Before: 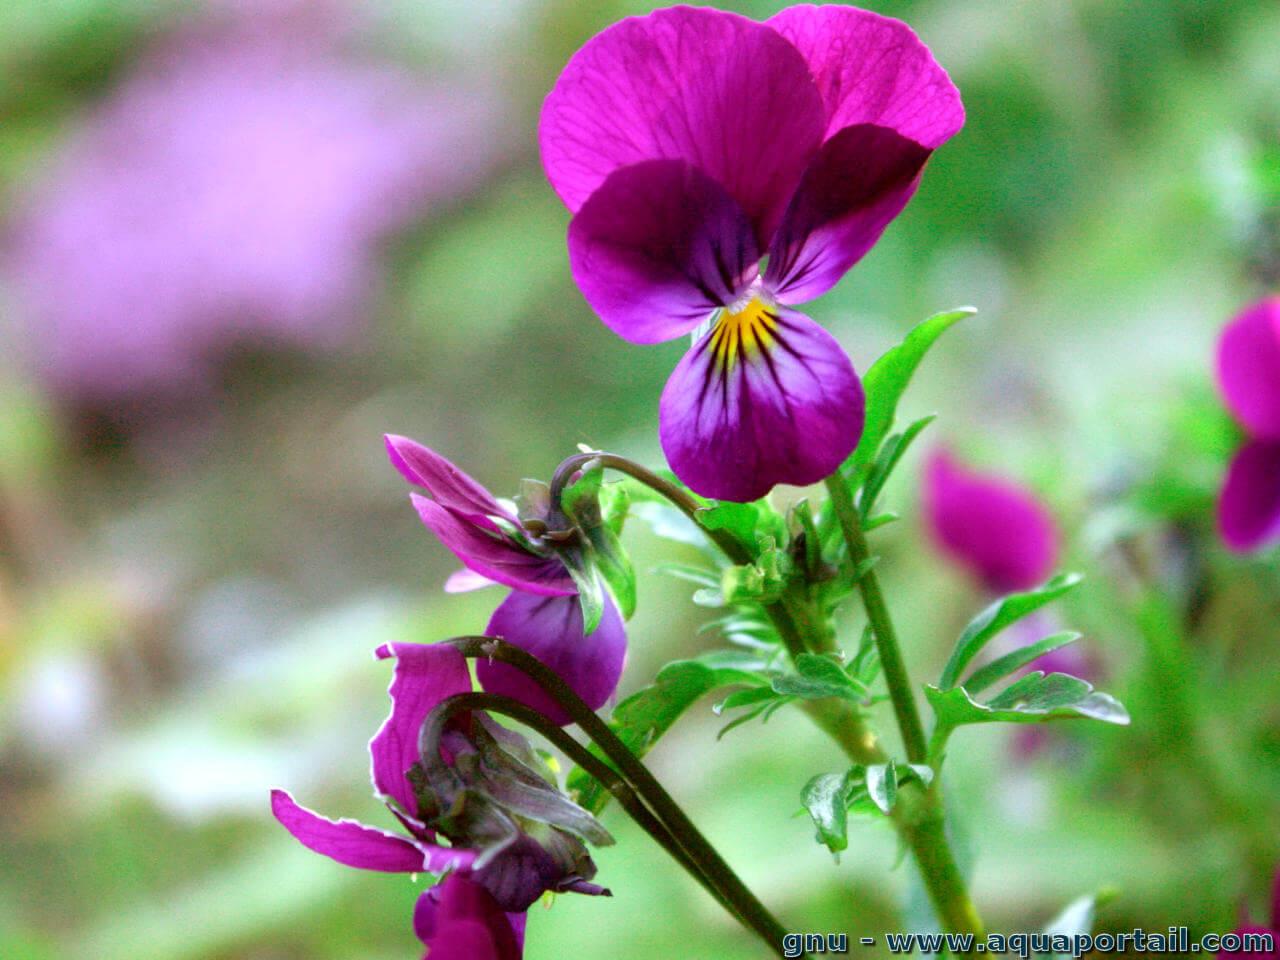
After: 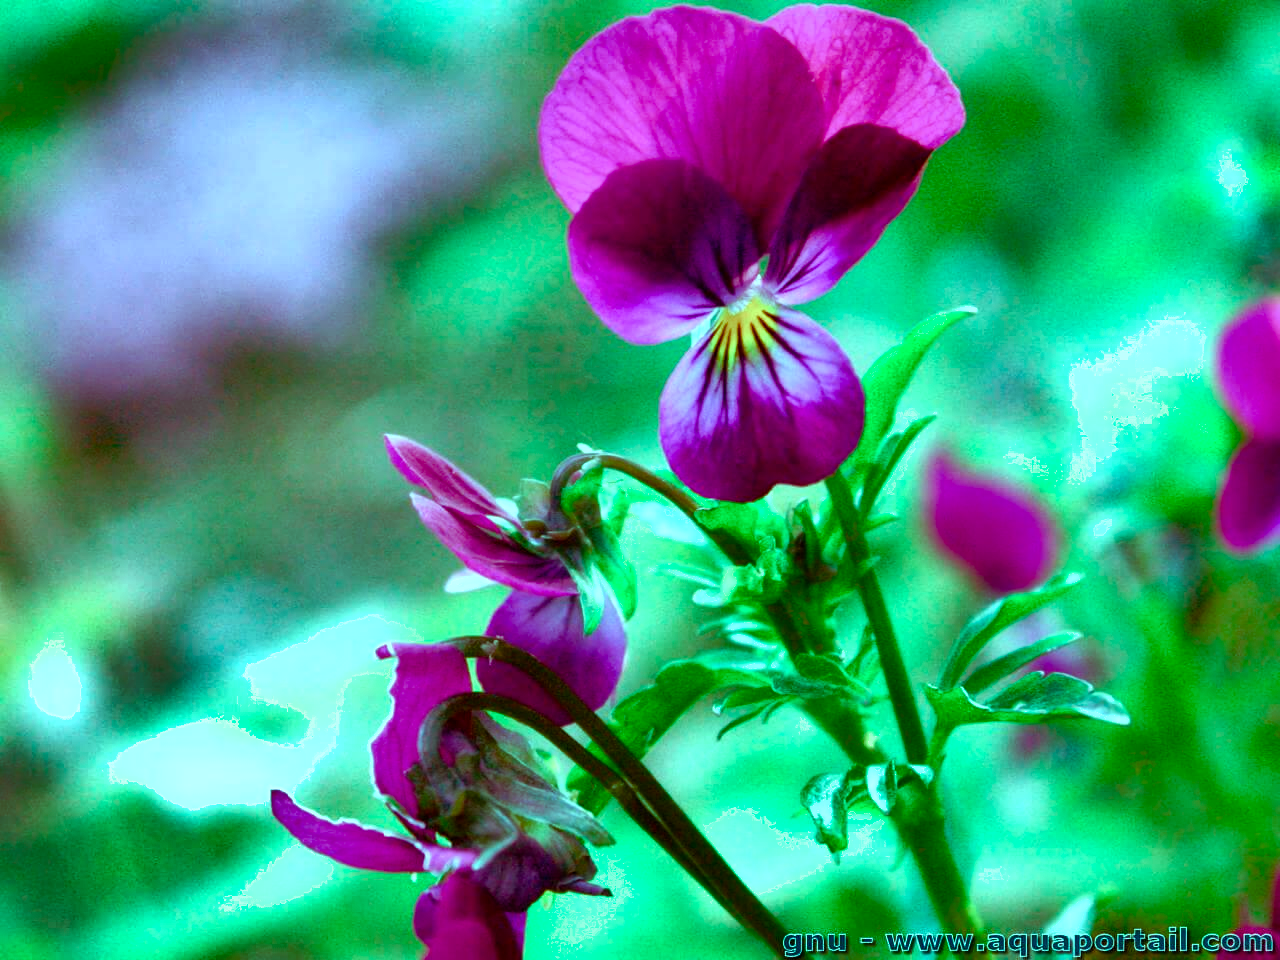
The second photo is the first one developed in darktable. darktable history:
color balance rgb: shadows lift › hue 87.63°, highlights gain › luminance 19.766%, highlights gain › chroma 13.077%, highlights gain › hue 176.05°, perceptual saturation grading › global saturation 0.567%, perceptual saturation grading › highlights -34.404%, perceptual saturation grading › mid-tones 15.052%, perceptual saturation grading › shadows 49.169%, global vibrance 11.095%
shadows and highlights: radius 106.62, shadows 40.37, highlights -72.1, low approximation 0.01, soften with gaussian
tone equalizer: edges refinement/feathering 500, mask exposure compensation -1.57 EV, preserve details no
